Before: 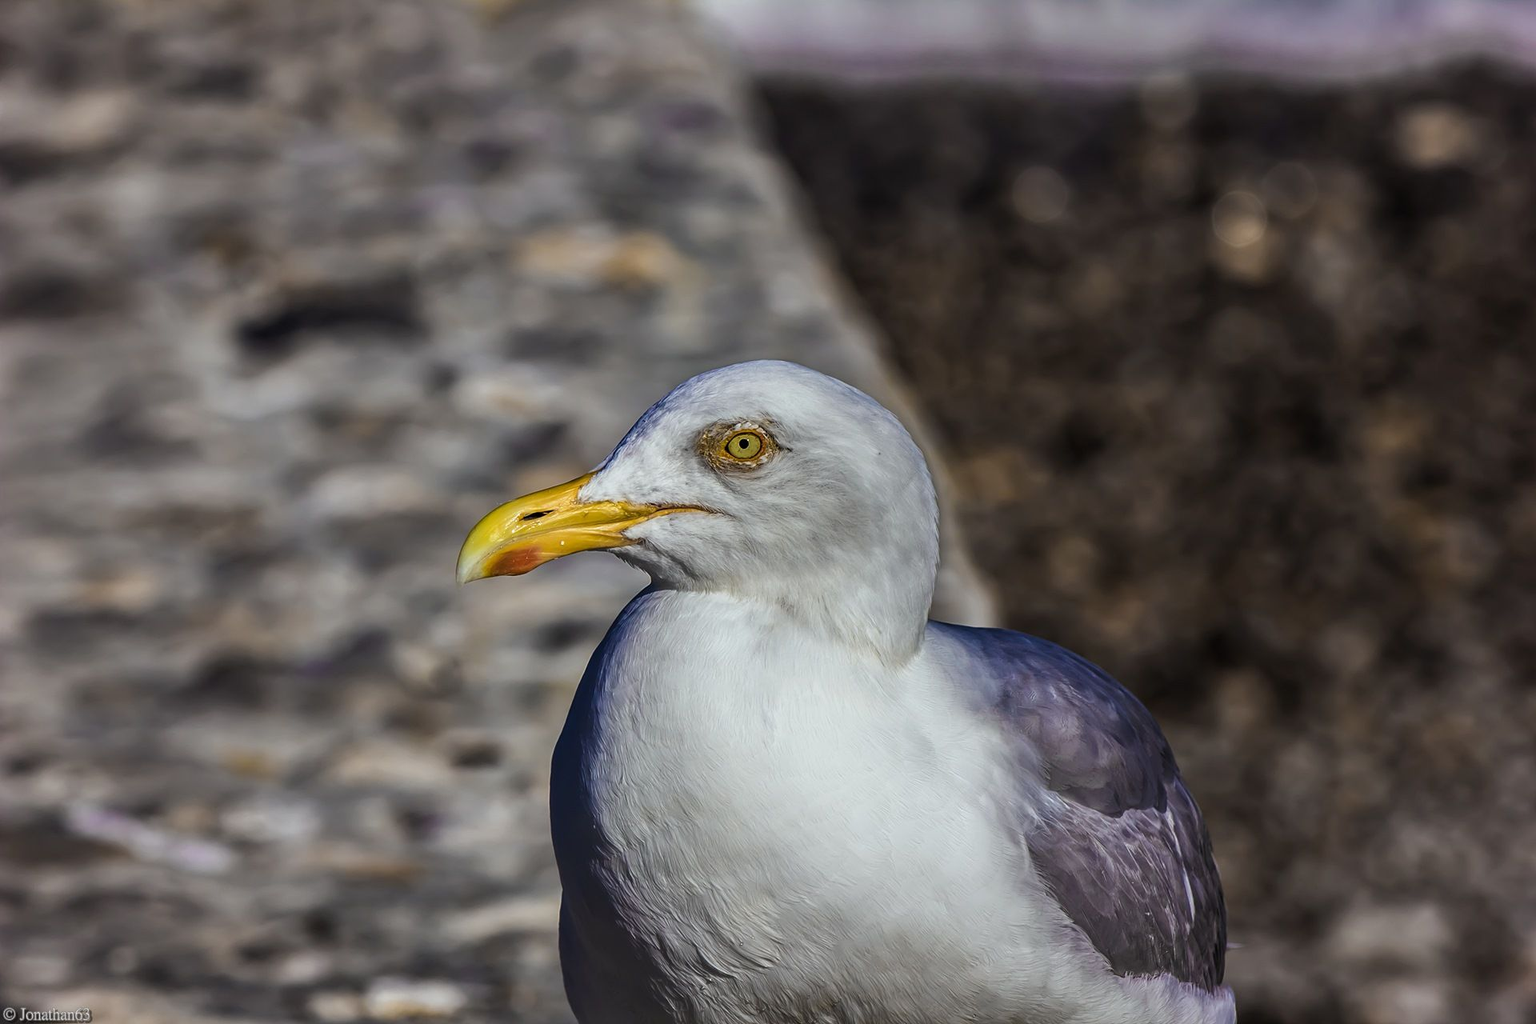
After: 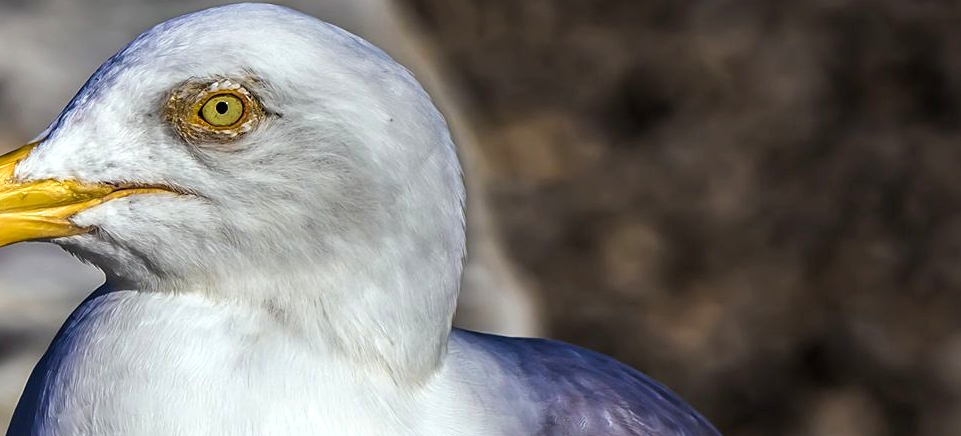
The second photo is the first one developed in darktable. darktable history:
exposure: black level correction 0.001, exposure 0.499 EV, compensate highlight preservation false
crop: left 36.891%, top 34.931%, right 13.054%, bottom 30.986%
